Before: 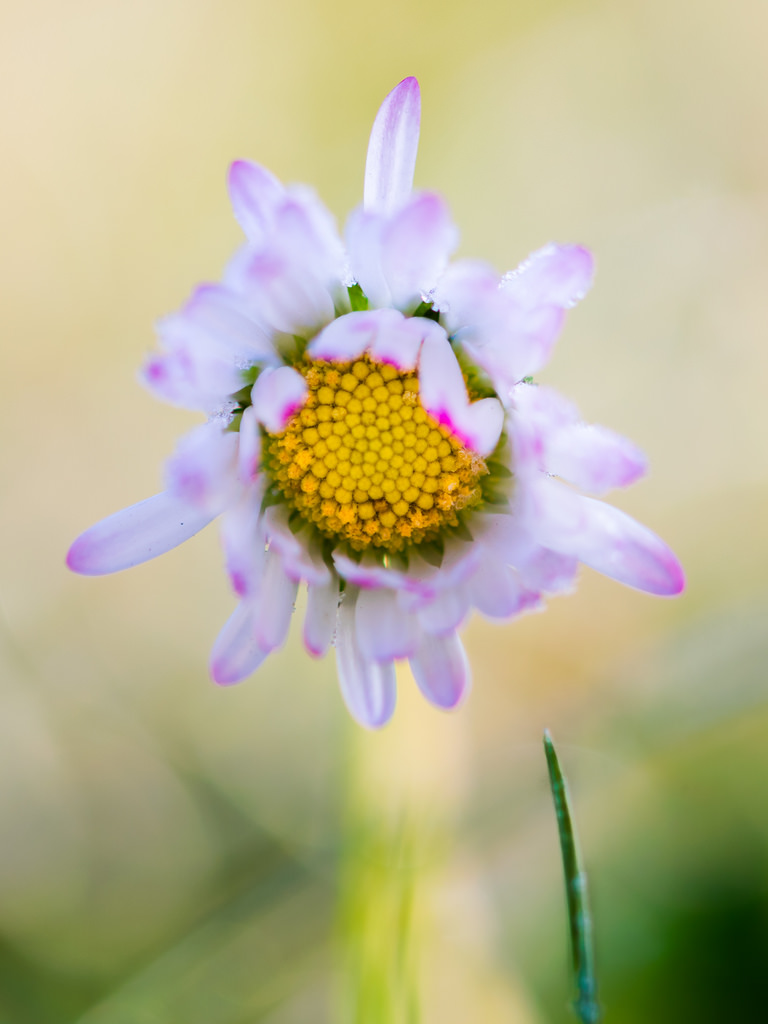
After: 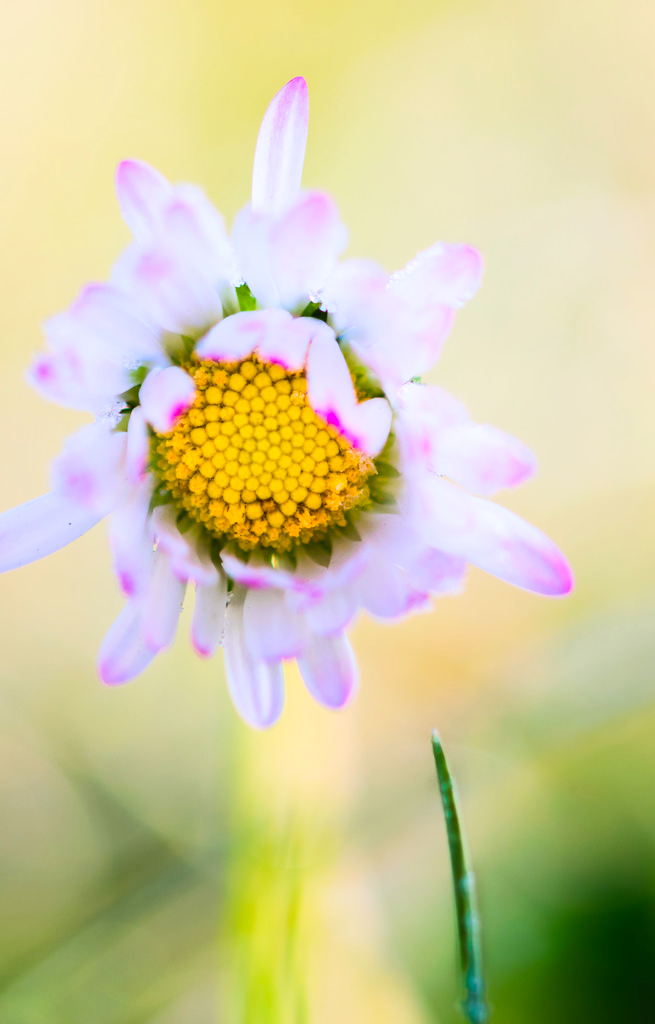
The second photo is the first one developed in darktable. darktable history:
crop and rotate: left 14.584%
contrast brightness saturation: contrast 0.2, brightness 0.16, saturation 0.22
